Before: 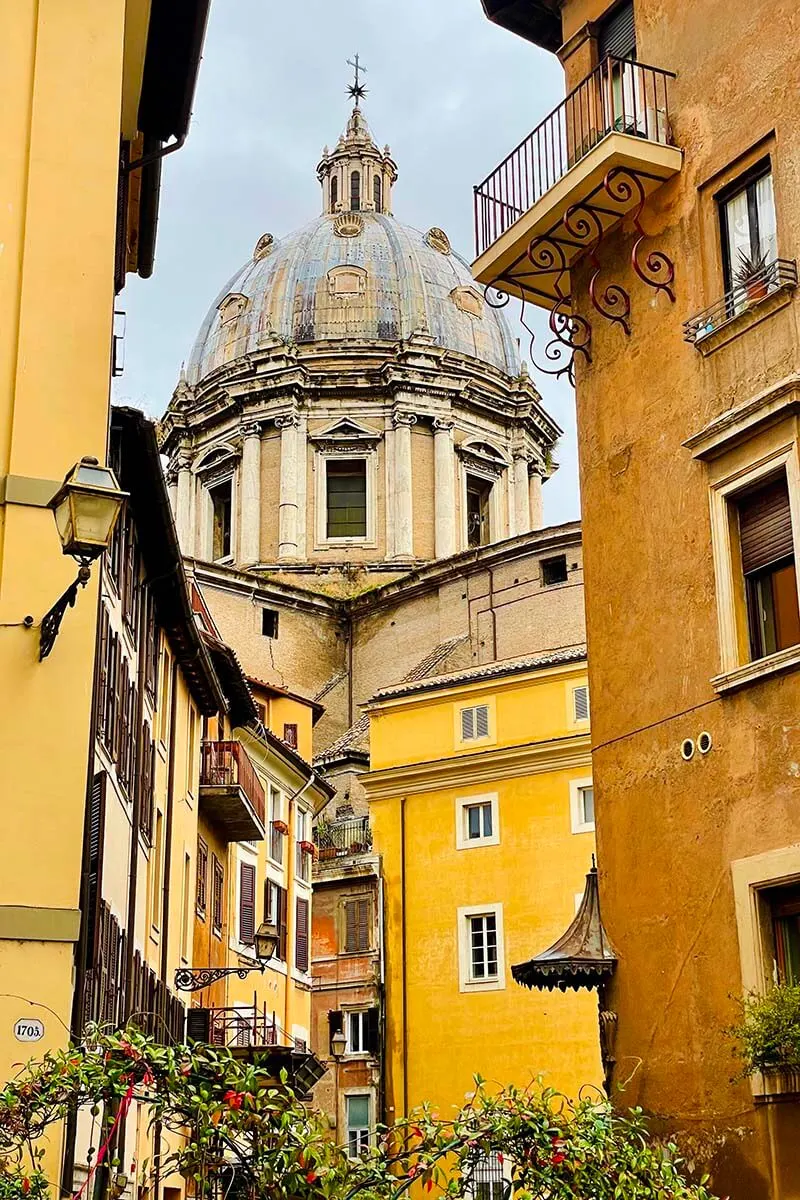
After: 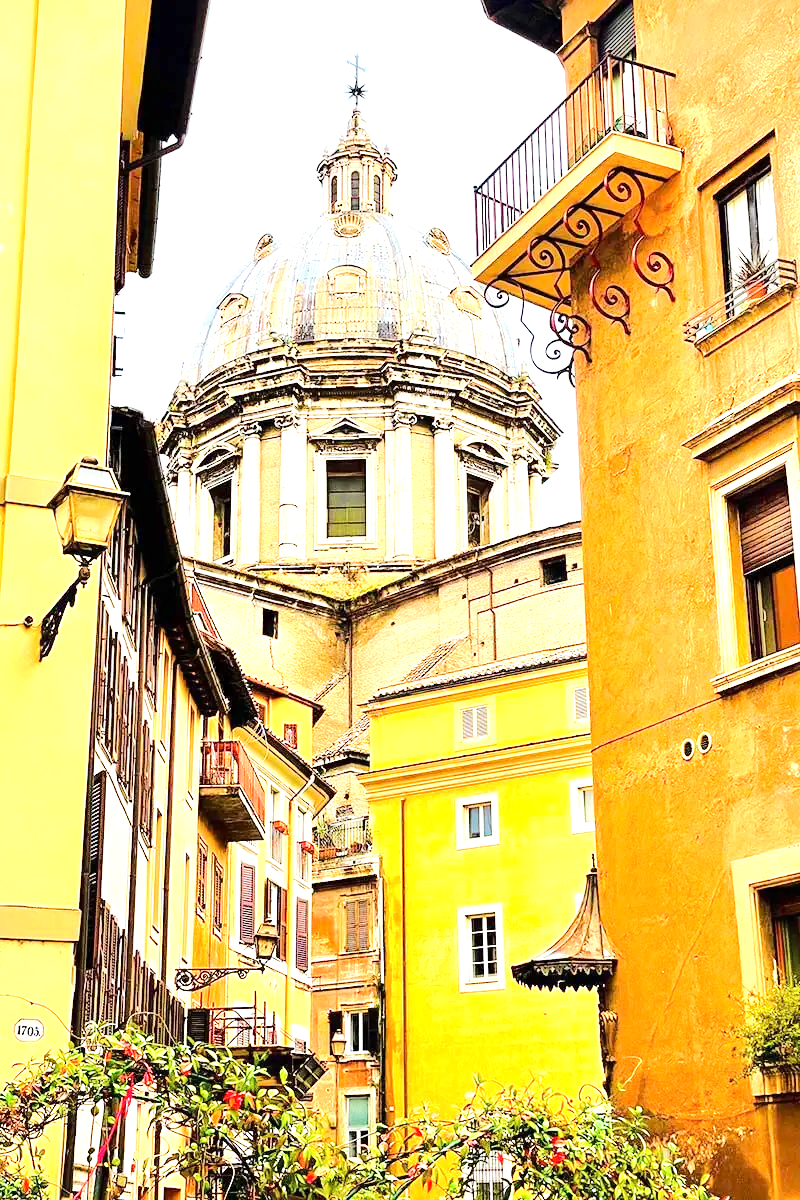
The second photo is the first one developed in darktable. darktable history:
tone equalizer: -7 EV 0.159 EV, -6 EV 0.602 EV, -5 EV 1.13 EV, -4 EV 1.34 EV, -3 EV 1.14 EV, -2 EV 0.6 EV, -1 EV 0.156 EV, edges refinement/feathering 500, mask exposure compensation -1.57 EV, preserve details no
exposure: exposure 1.093 EV, compensate highlight preservation false
